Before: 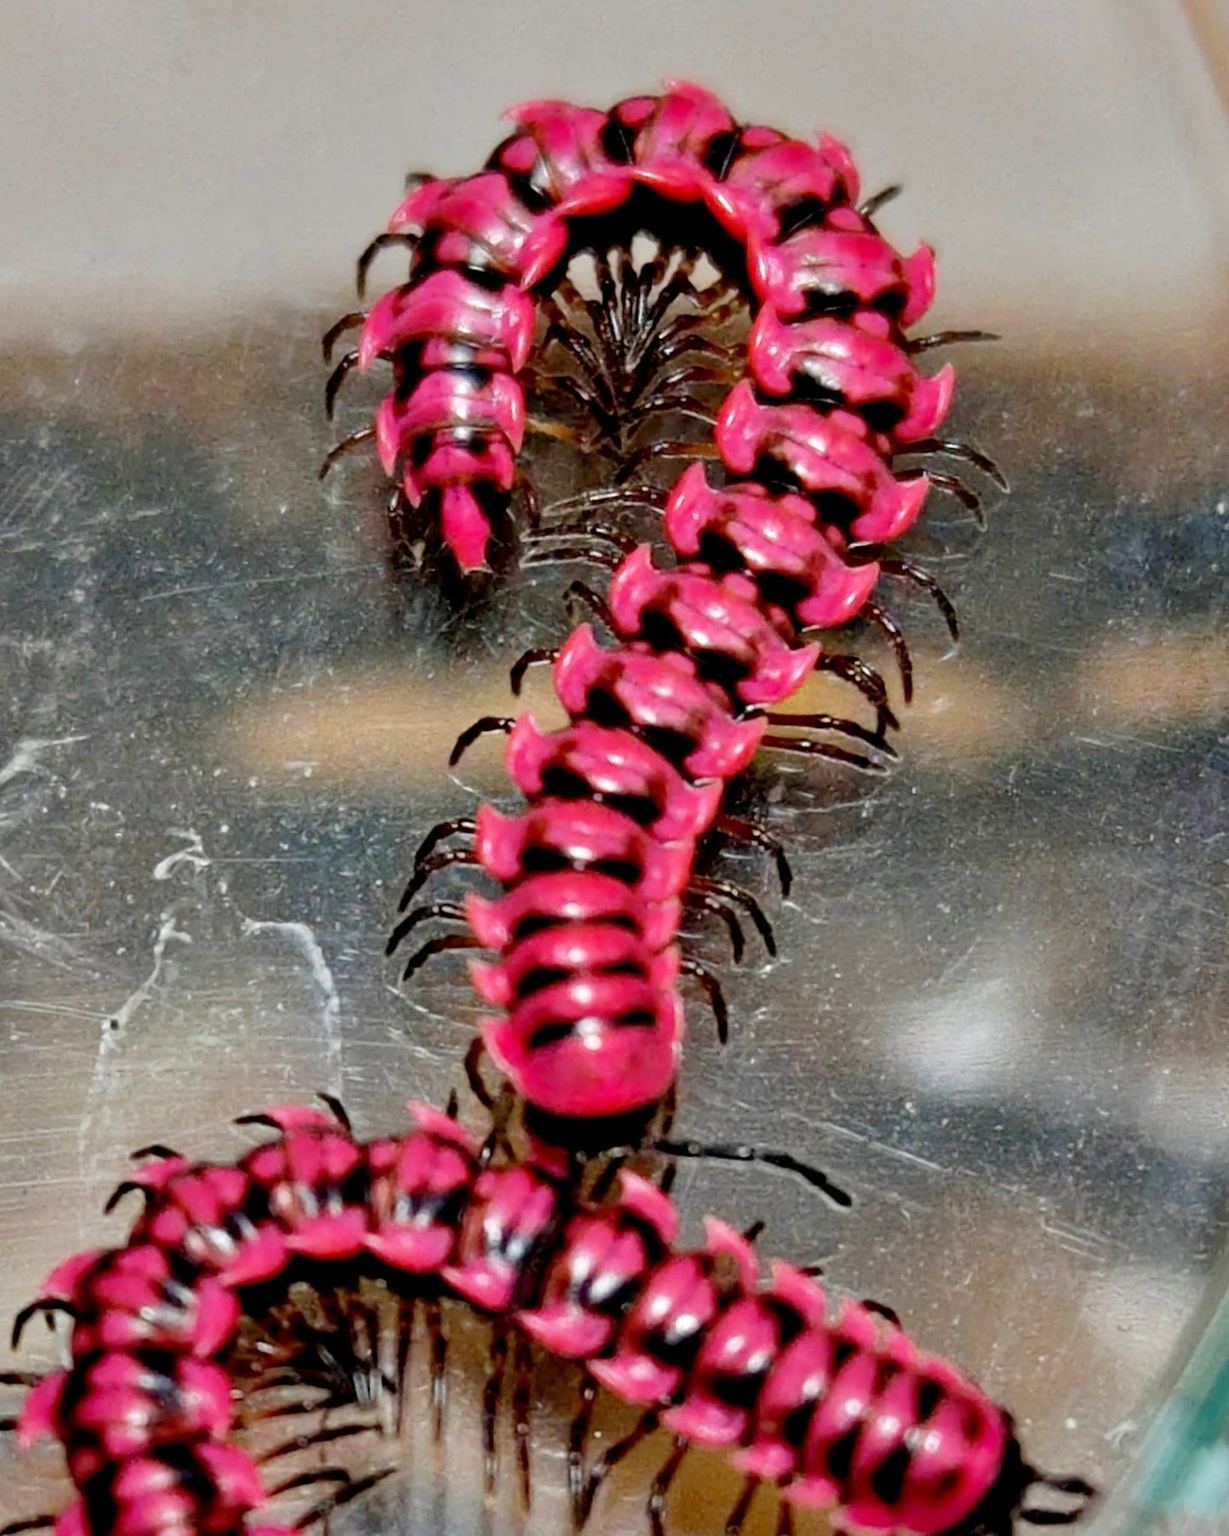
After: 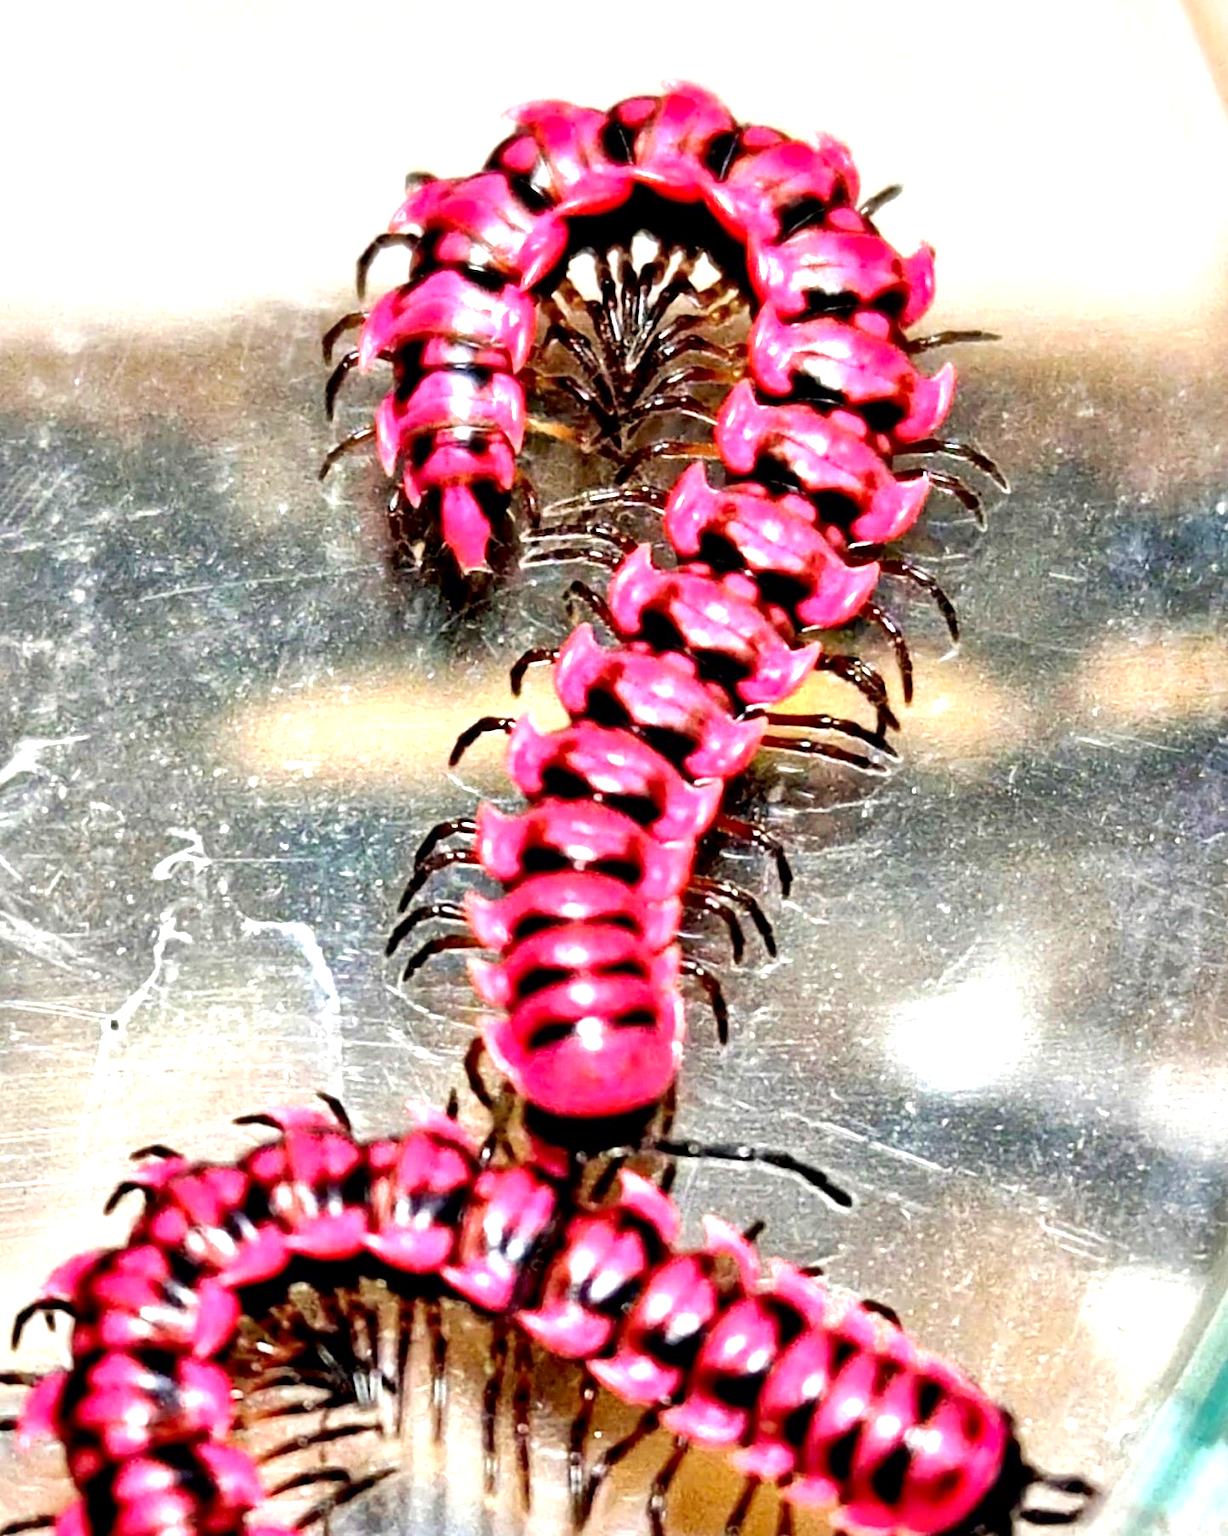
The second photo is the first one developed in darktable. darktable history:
exposure: black level correction 0, exposure 1.439 EV, compensate exposure bias true, compensate highlight preservation false
local contrast: mode bilateral grid, contrast 26, coarseness 61, detail 151%, midtone range 0.2
